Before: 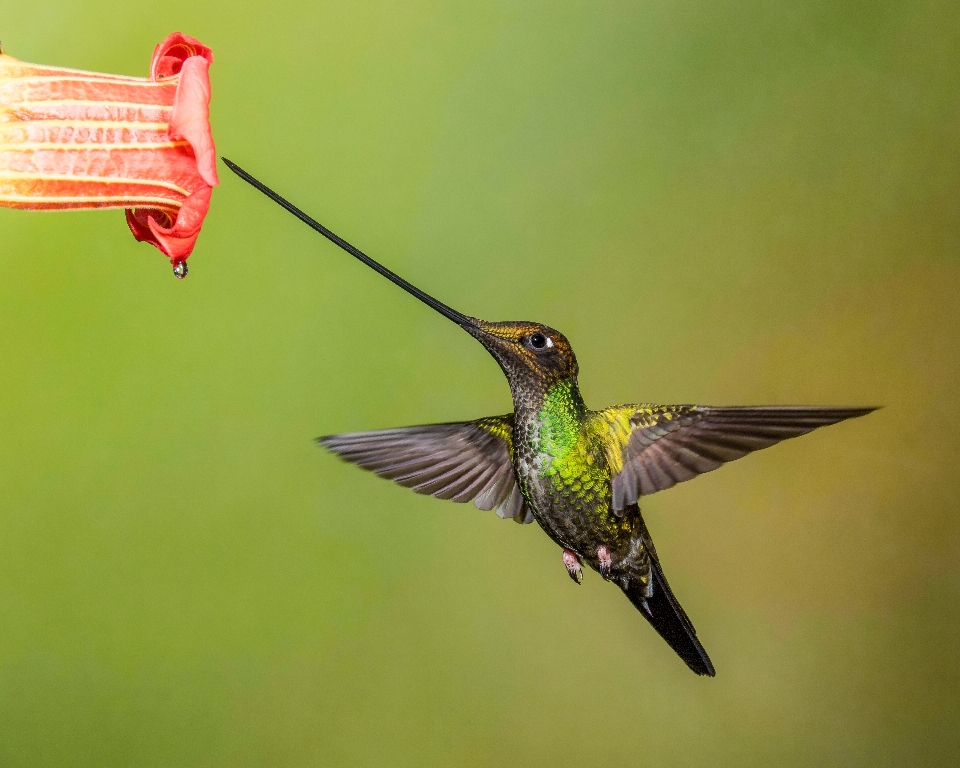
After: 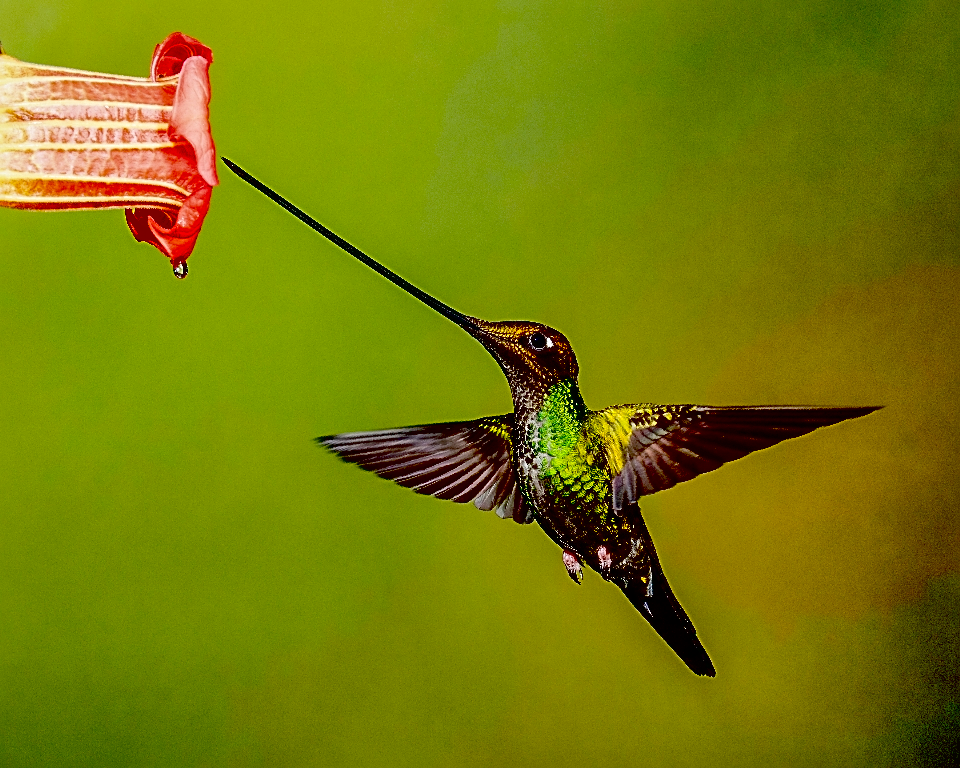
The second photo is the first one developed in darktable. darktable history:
exposure: black level correction 0.1, exposure -0.092 EV, compensate highlight preservation false
shadows and highlights: low approximation 0.01, soften with gaussian
local contrast: mode bilateral grid, contrast 20, coarseness 50, detail 120%, midtone range 0.2
sharpen: on, module defaults
